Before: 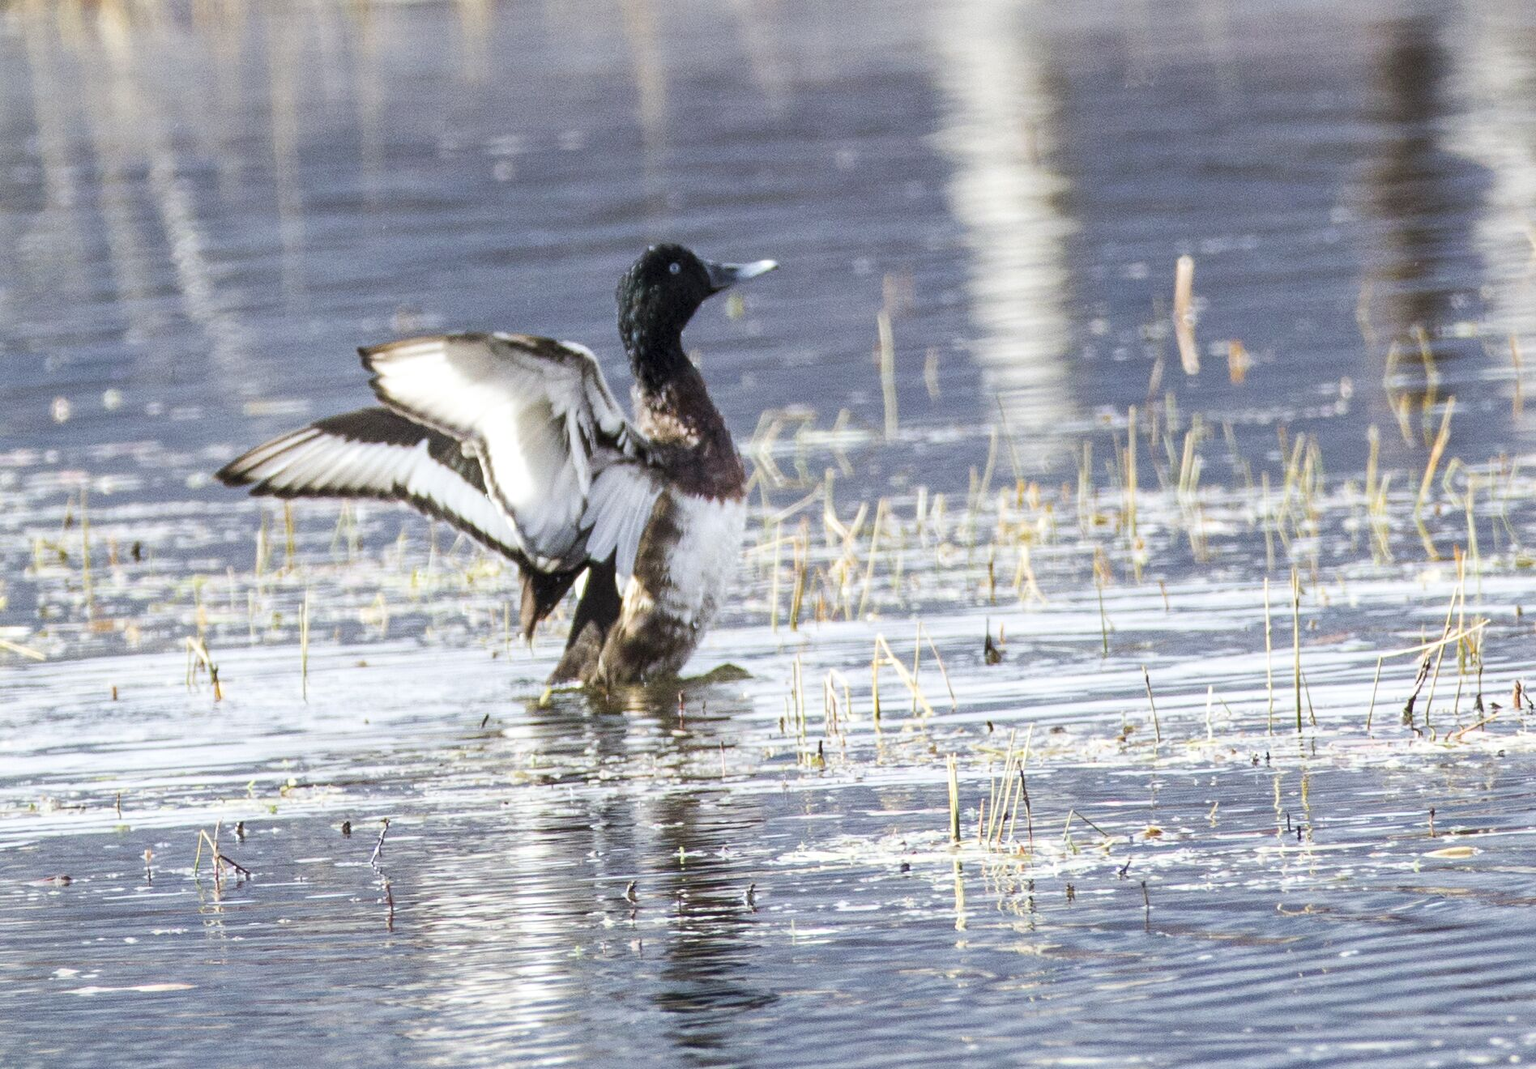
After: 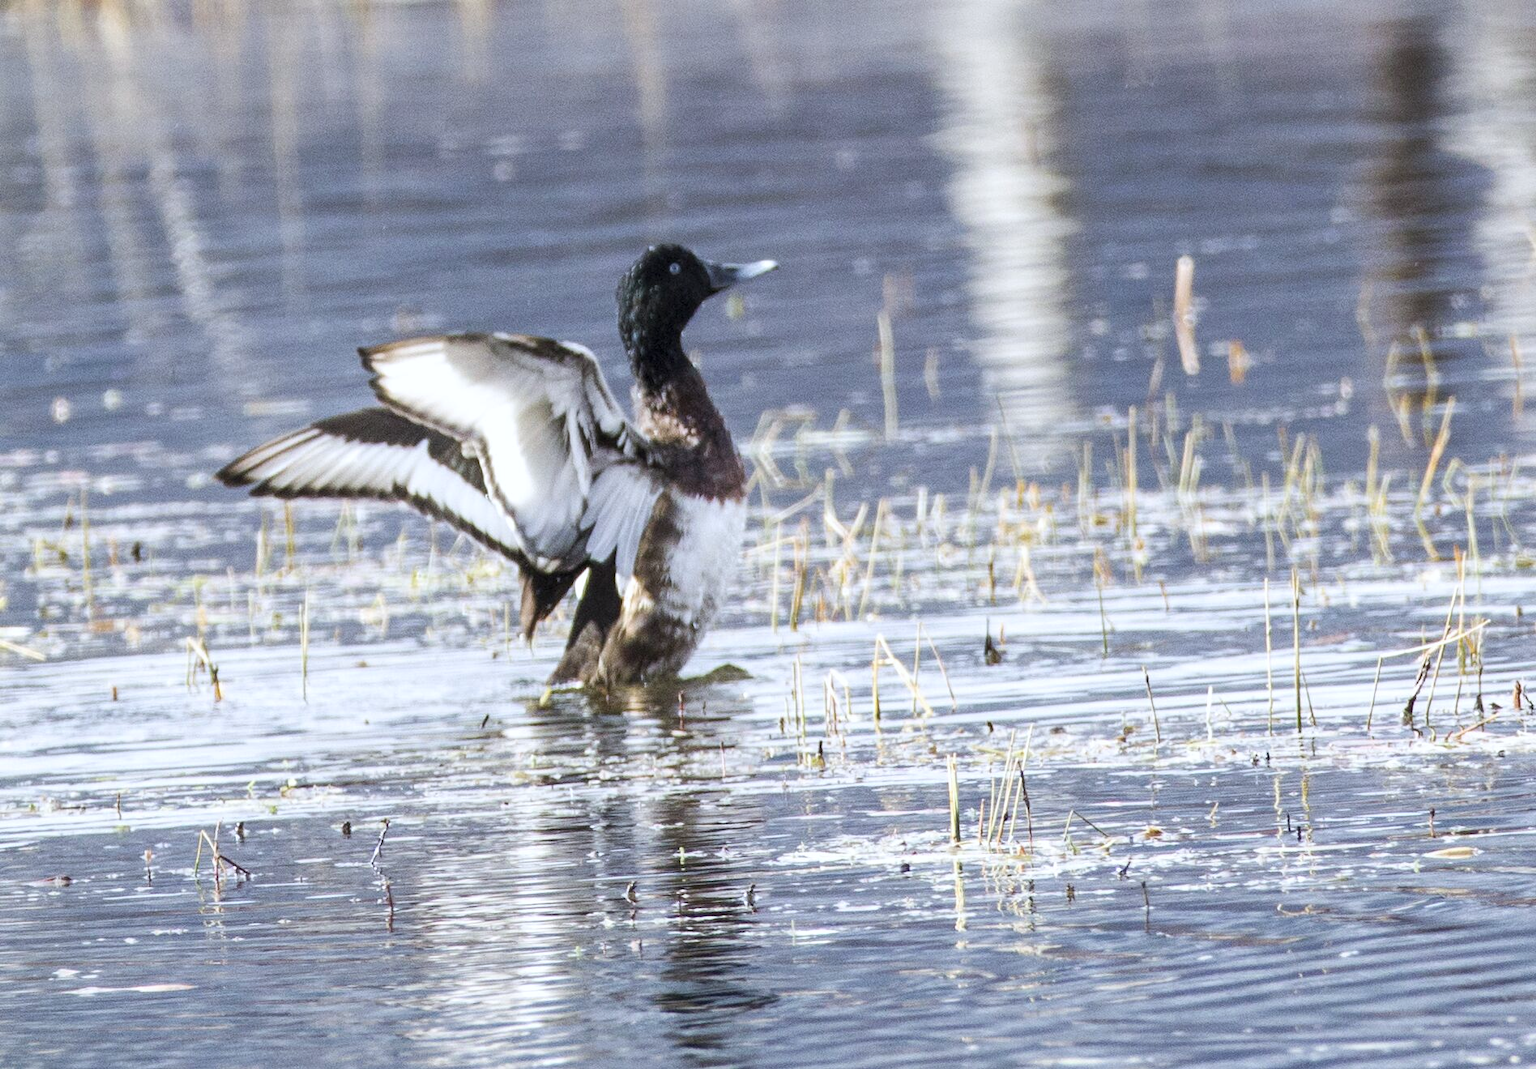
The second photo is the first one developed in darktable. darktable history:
color correction: highlights a* -0.135, highlights b* -5.48, shadows a* -0.135, shadows b* -0.147
